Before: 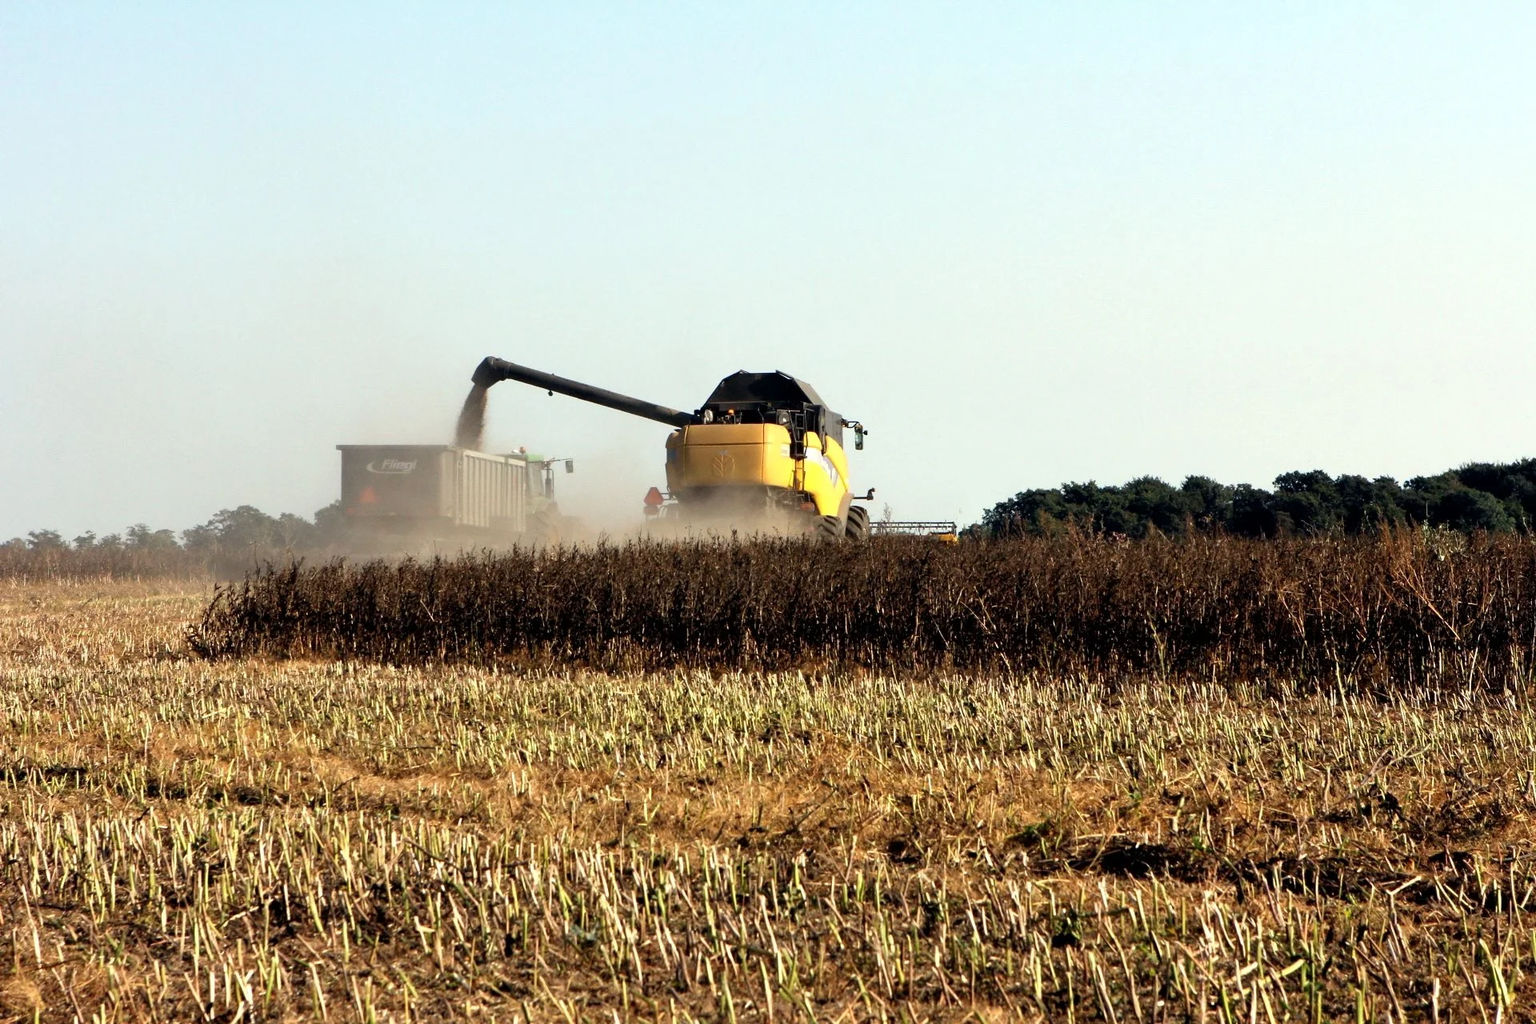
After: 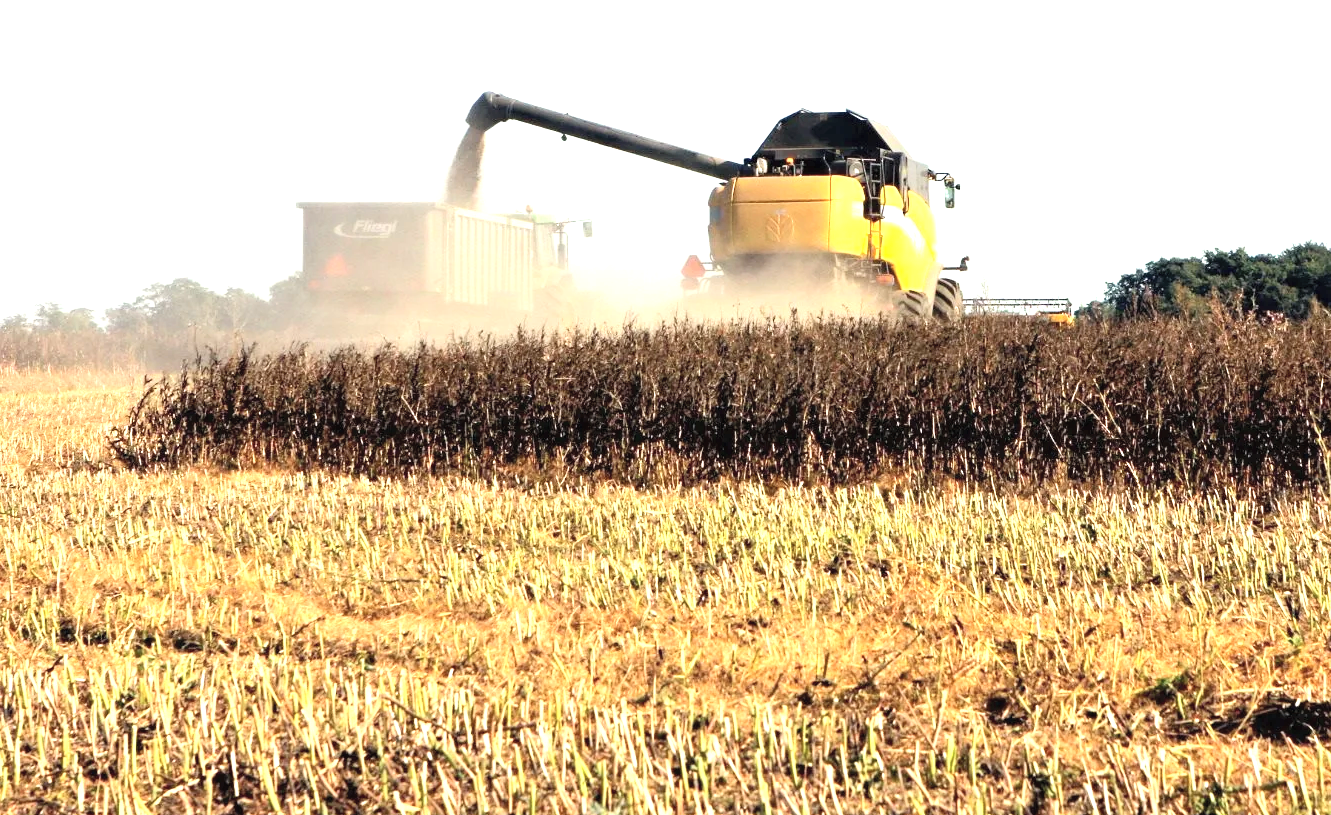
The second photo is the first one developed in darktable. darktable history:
crop: left 6.488%, top 27.668%, right 24.183%, bottom 8.656%
exposure: black level correction 0, exposure 1.2 EV, compensate highlight preservation false
contrast brightness saturation: contrast 0.14, brightness 0.21
